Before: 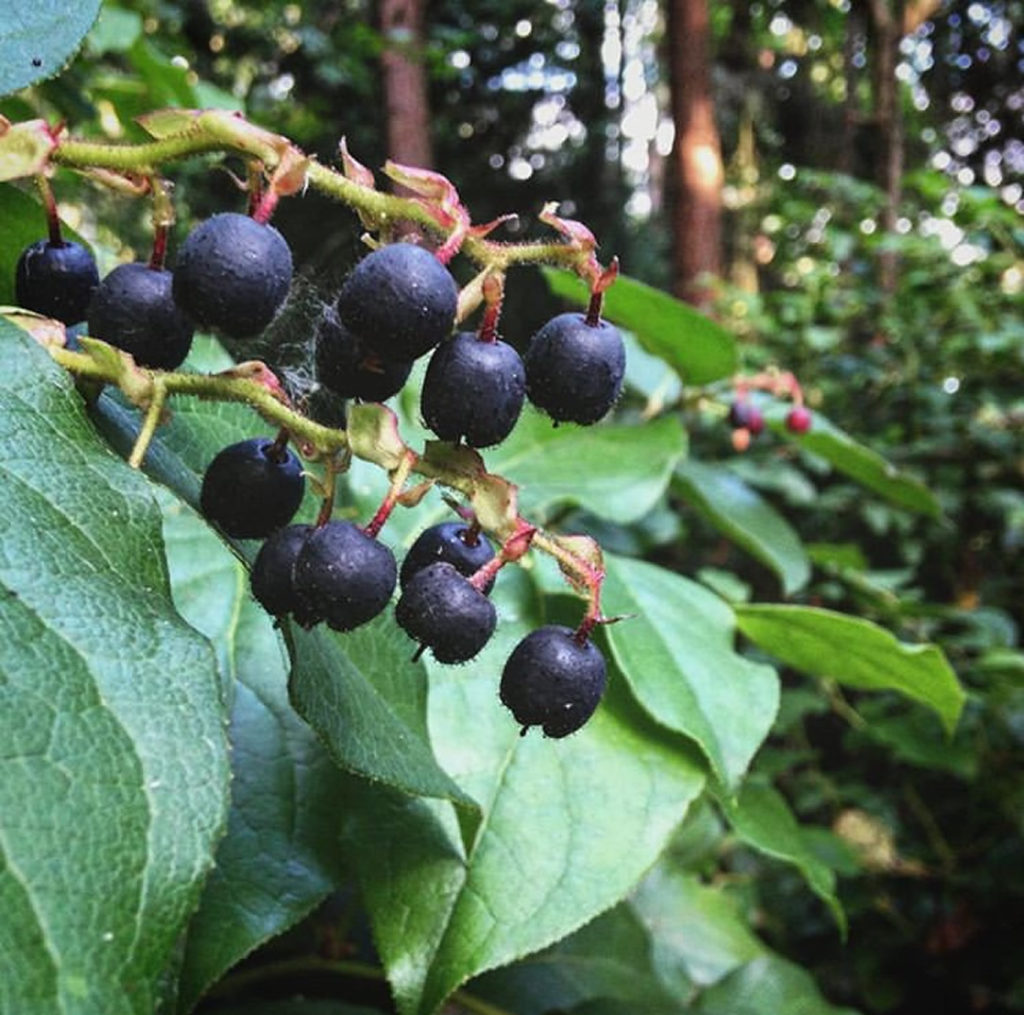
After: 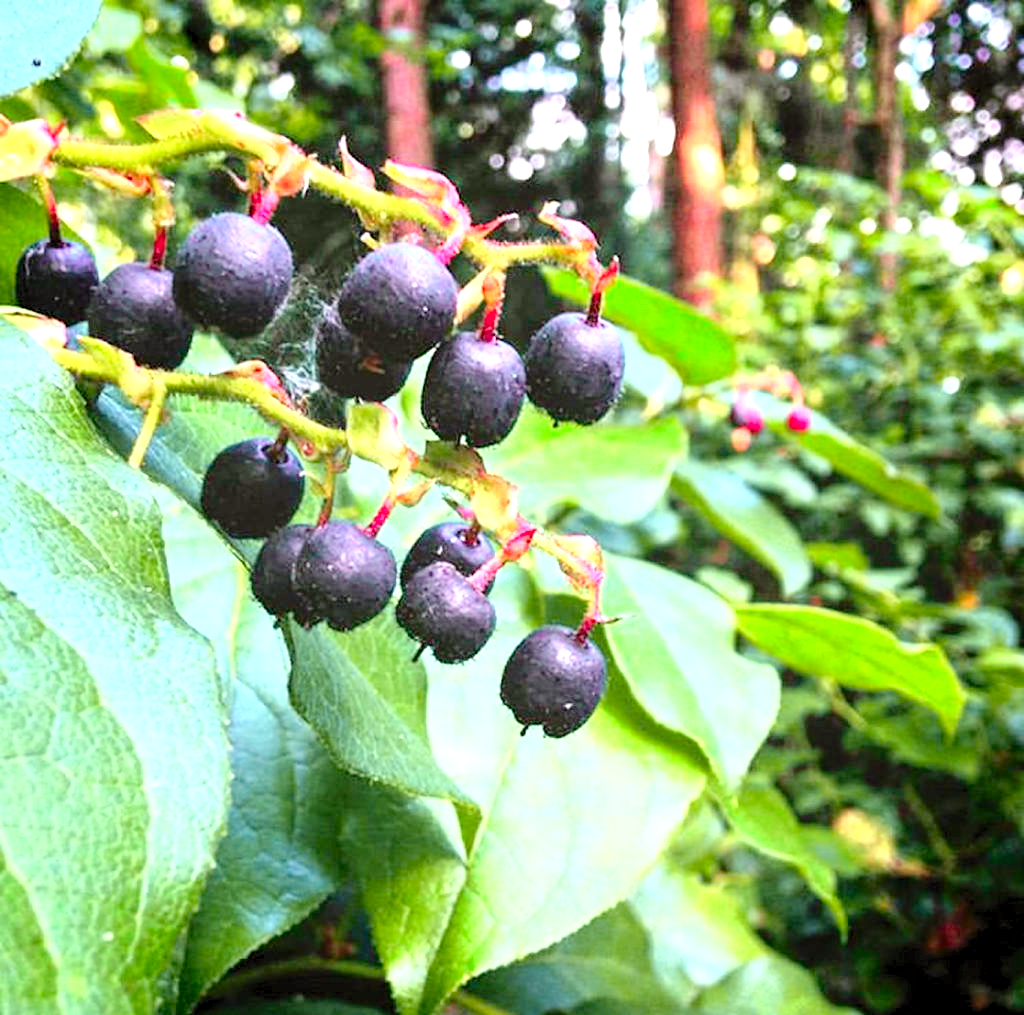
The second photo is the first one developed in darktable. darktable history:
tone curve: curves: ch0 [(0, 0.005) (0.103, 0.097) (0.18, 0.22) (0.378, 0.482) (0.504, 0.631) (0.663, 0.801) (0.834, 0.914) (1, 0.971)]; ch1 [(0, 0) (0.172, 0.123) (0.324, 0.253) (0.396, 0.388) (0.478, 0.461) (0.499, 0.498) (0.545, 0.587) (0.604, 0.692) (0.704, 0.818) (1, 1)]; ch2 [(0, 0) (0.411, 0.424) (0.496, 0.5) (0.521, 0.537) (0.555, 0.585) (0.628, 0.703) (1, 1)], color space Lab, independent channels, preserve colors none
levels: levels [0.036, 0.364, 0.827]
